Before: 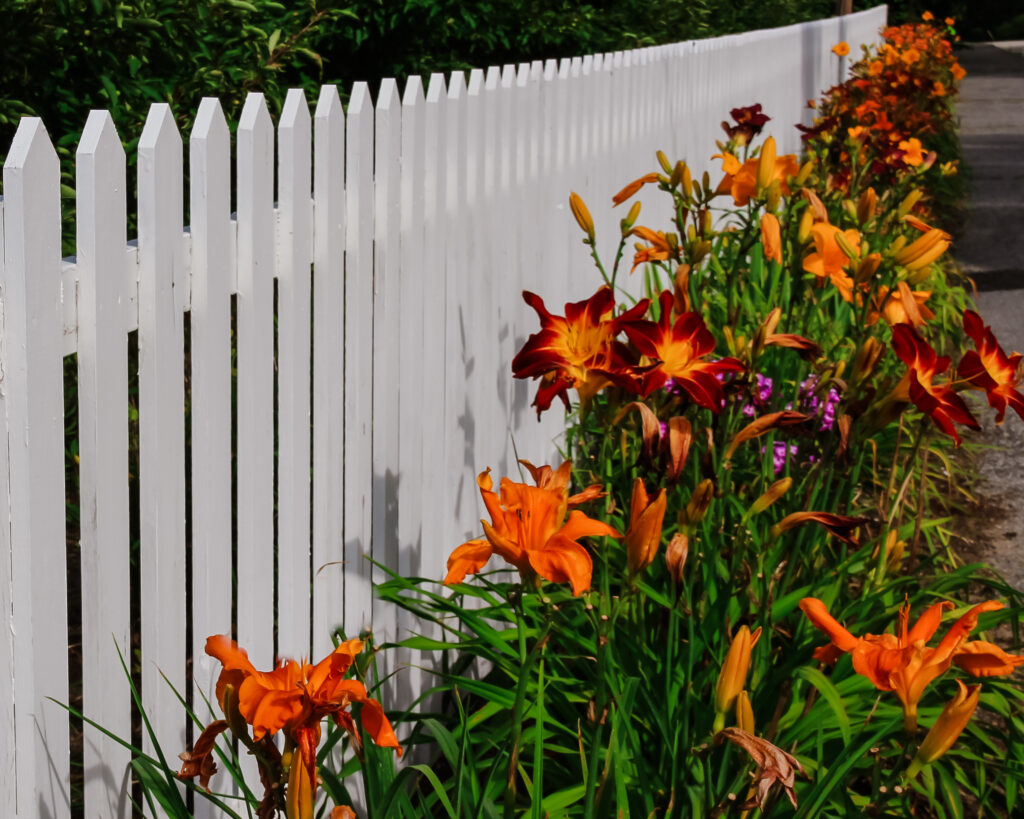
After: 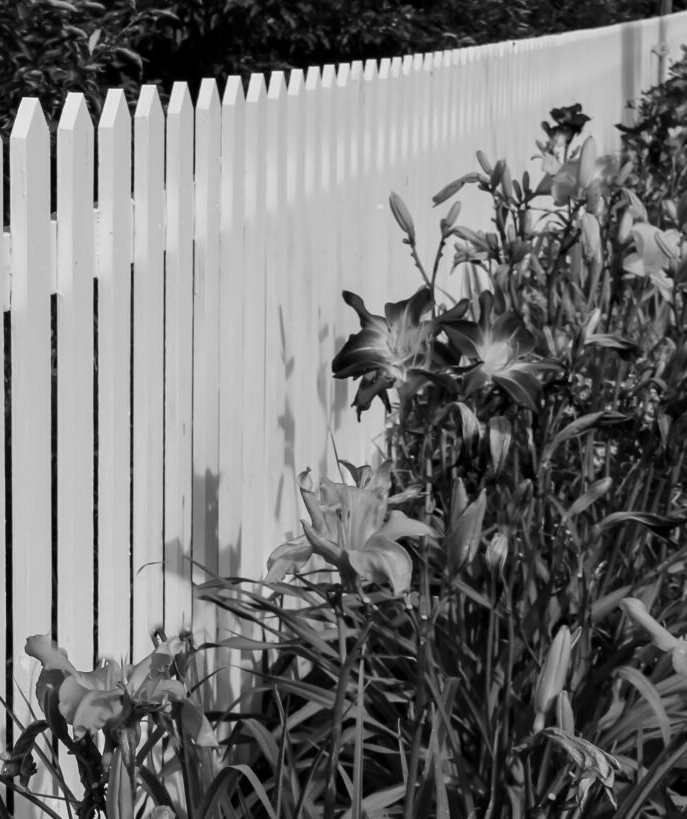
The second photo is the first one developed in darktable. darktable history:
crop and rotate: left 17.657%, right 15.224%
exposure: black level correction 0.001, exposure 0.193 EV, compensate highlight preservation false
contrast brightness saturation: saturation -0.998
